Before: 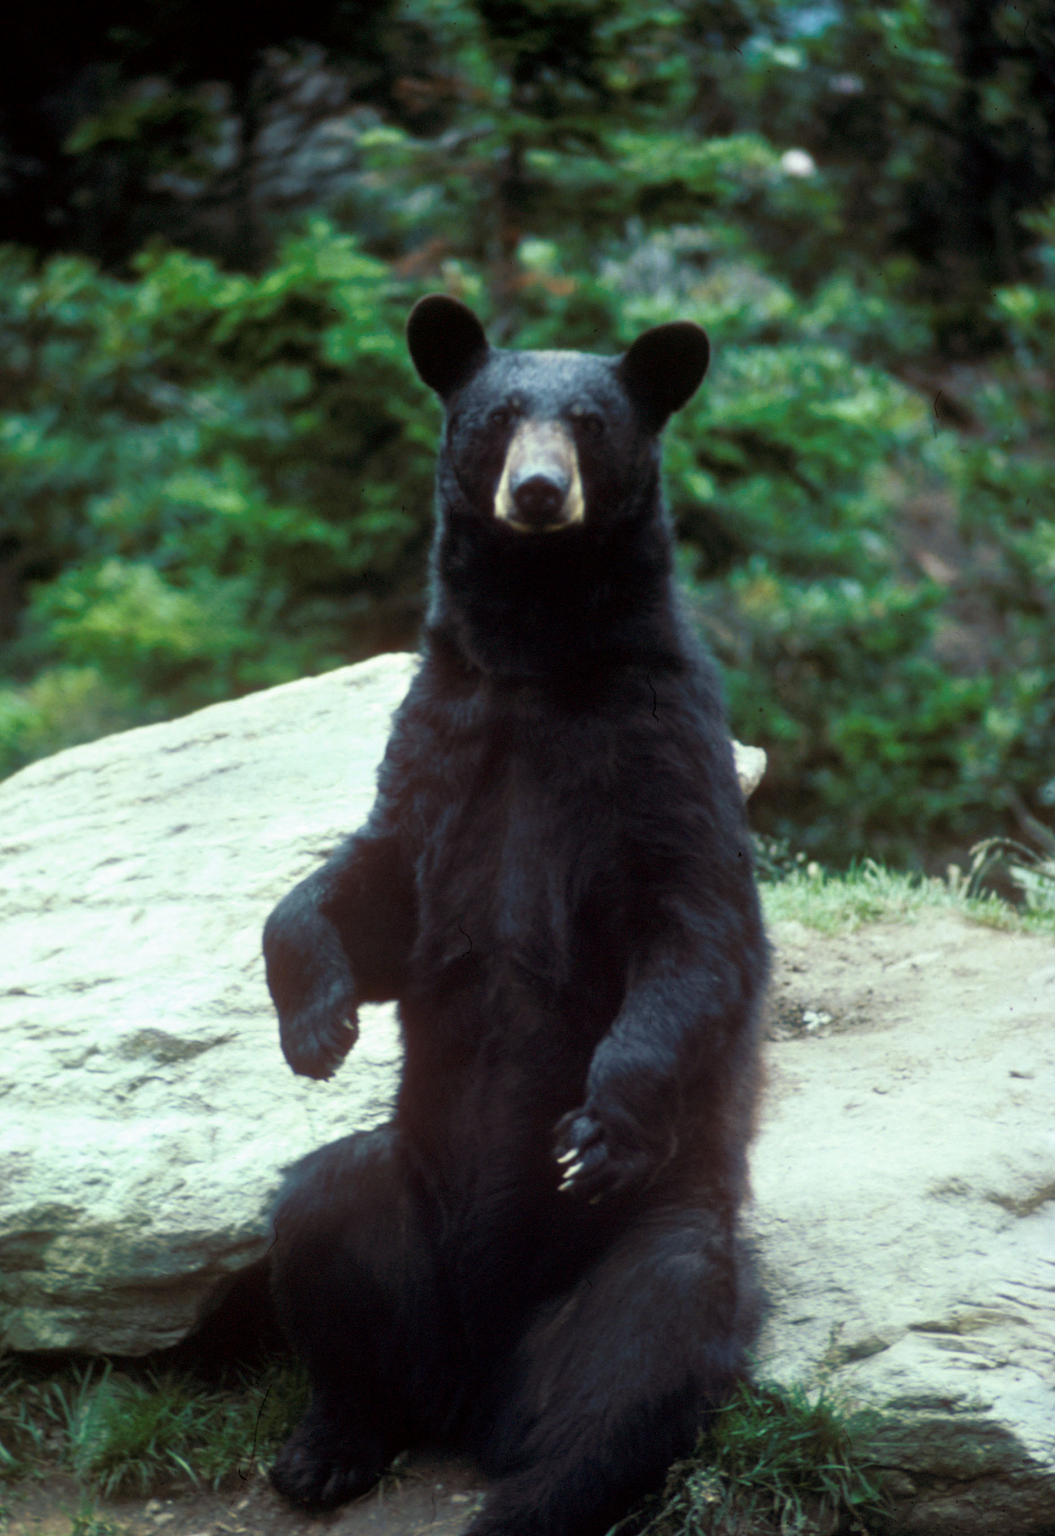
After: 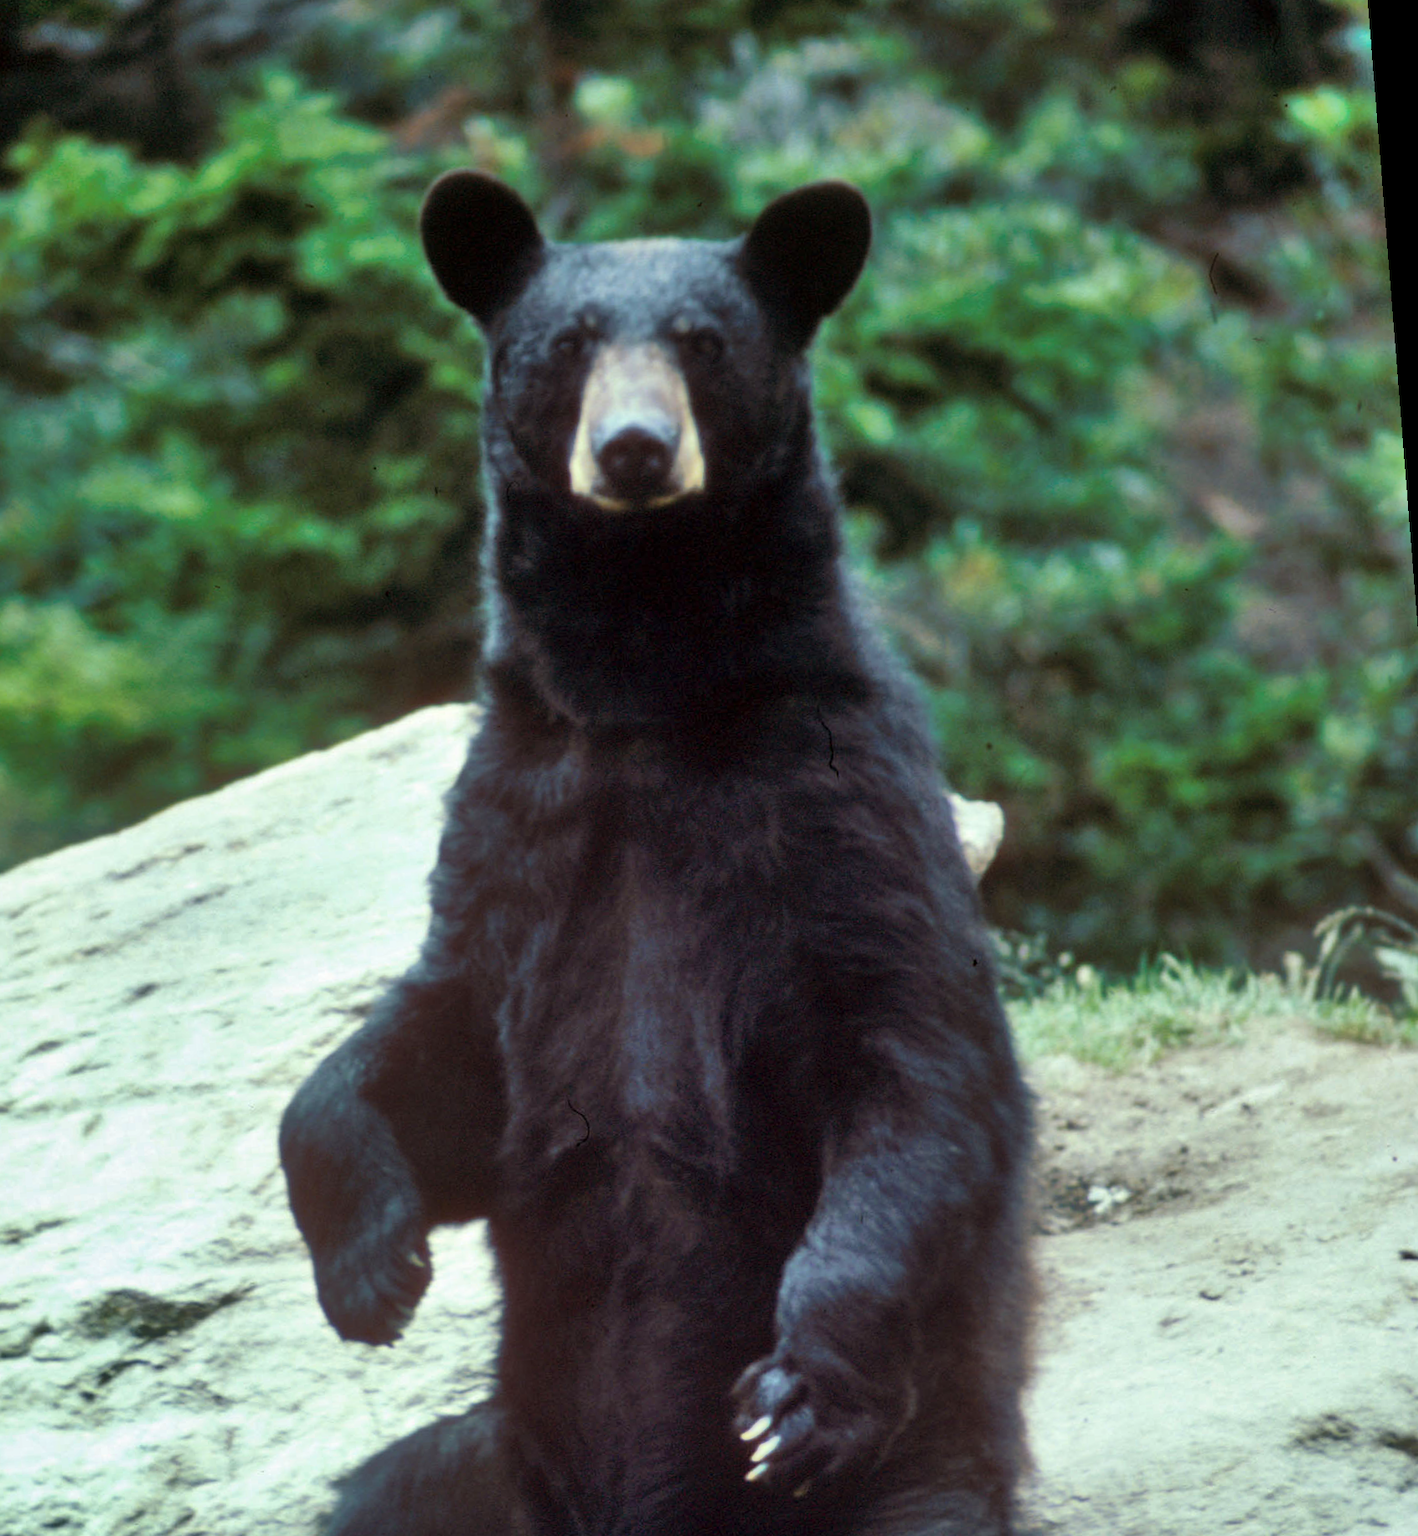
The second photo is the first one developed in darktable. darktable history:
shadows and highlights: shadows 52.42, soften with gaussian
crop: left 8.155%, top 6.611%, bottom 15.385%
rotate and perspective: rotation -4.57°, crop left 0.054, crop right 0.944, crop top 0.087, crop bottom 0.914
